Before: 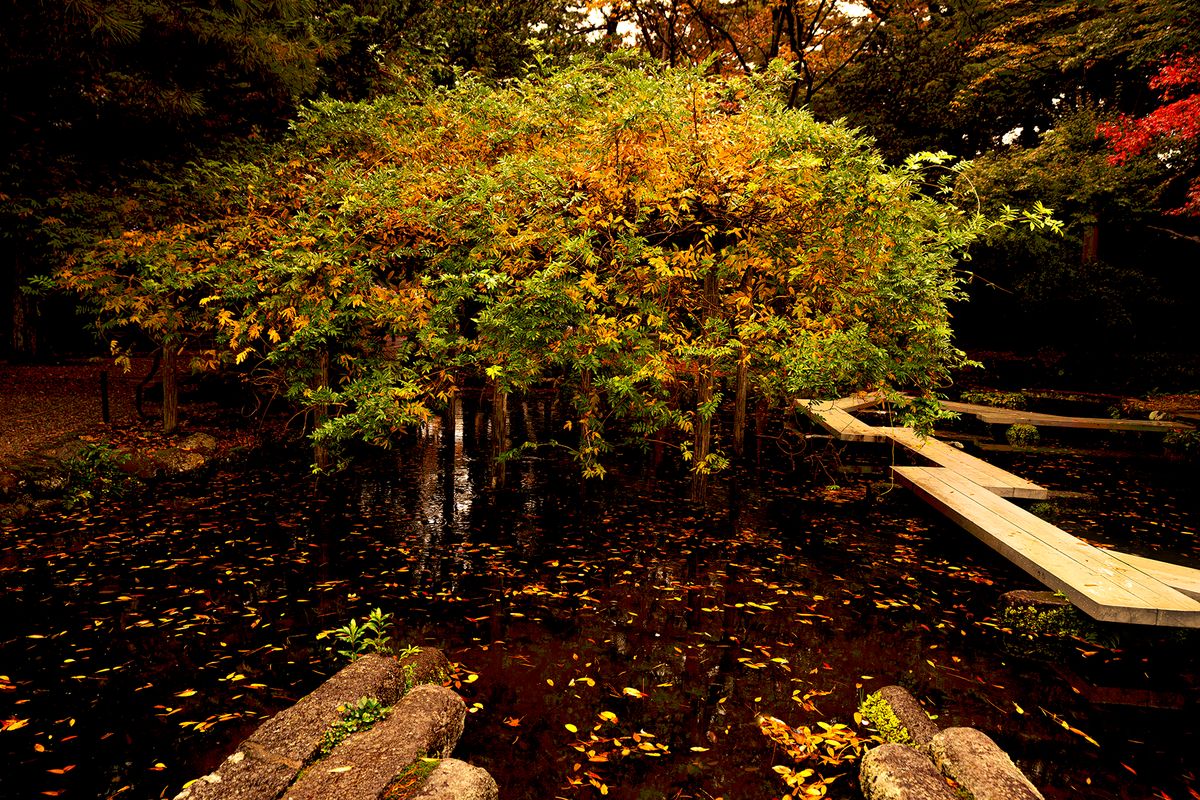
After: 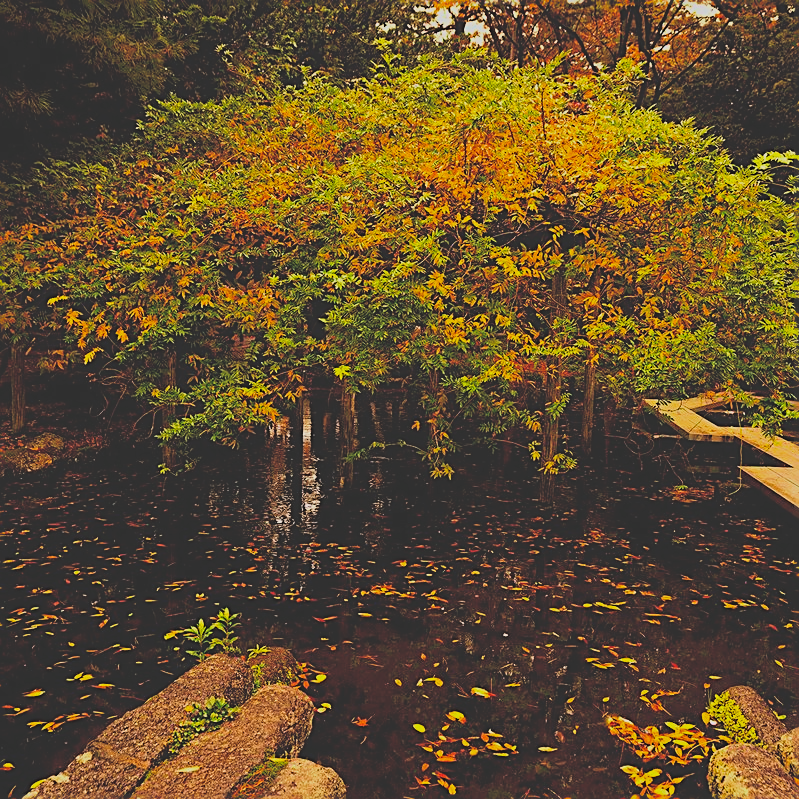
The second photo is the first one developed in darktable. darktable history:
exposure: black level correction -0.041, exposure 0.064 EV, compensate highlight preservation false
sharpen: on, module defaults
crop and rotate: left 12.673%, right 20.66%
filmic rgb: black relative exposure -7.15 EV, white relative exposure 5.36 EV, hardness 3.02, color science v6 (2022)
color balance rgb: perceptual saturation grading › global saturation 25%, global vibrance 10%
